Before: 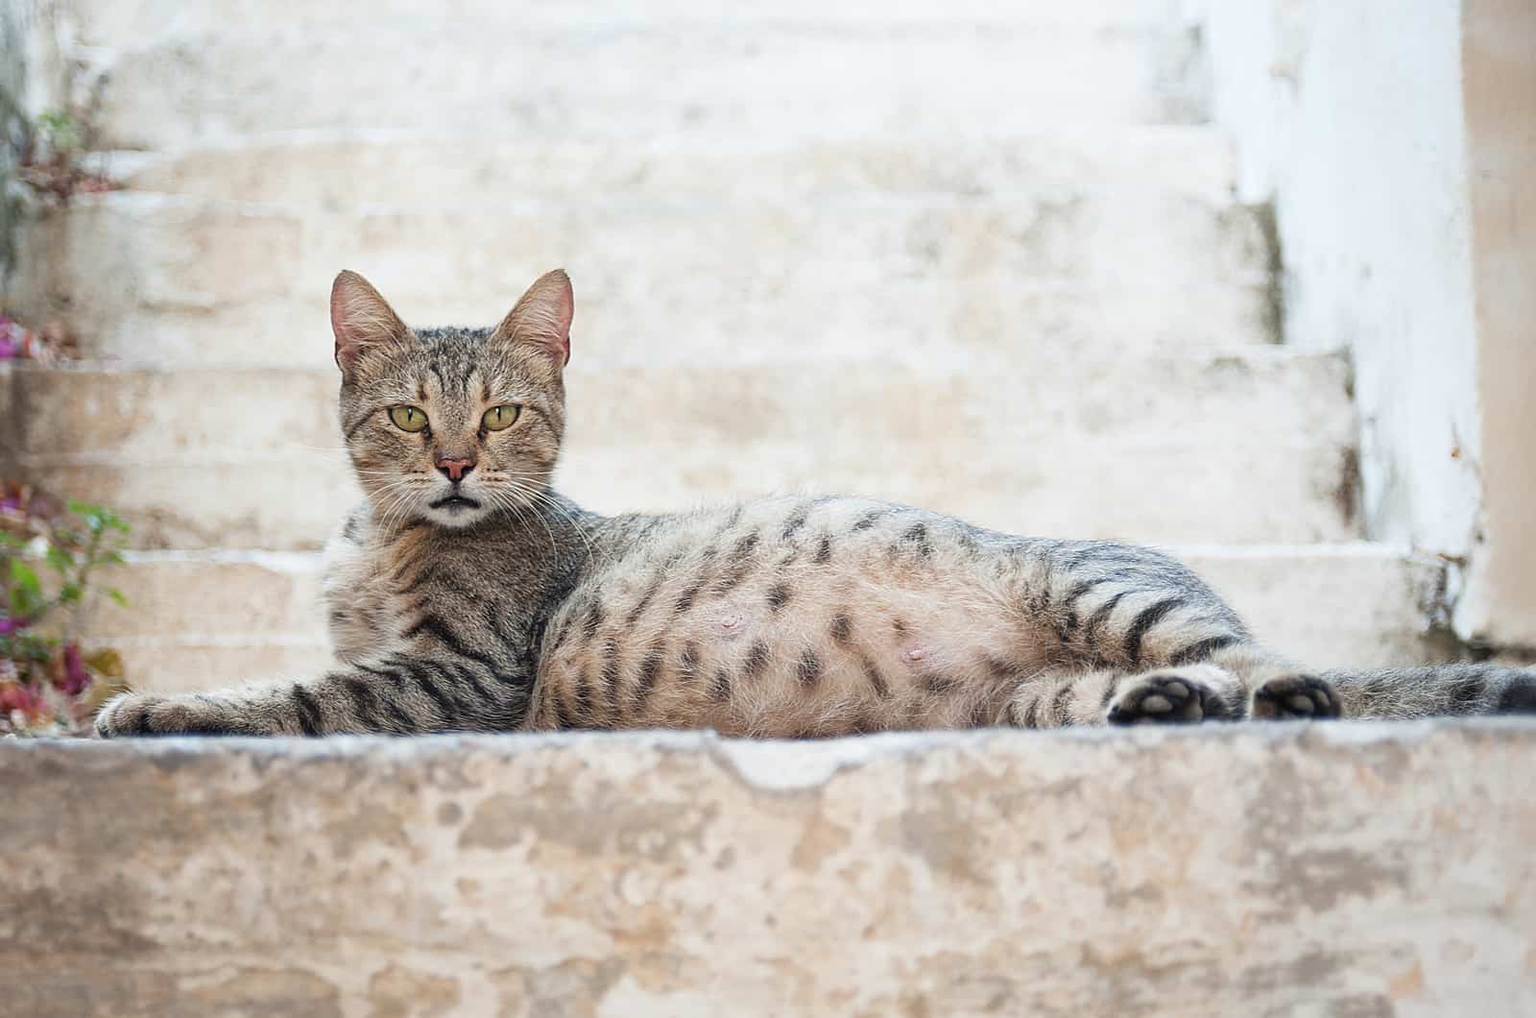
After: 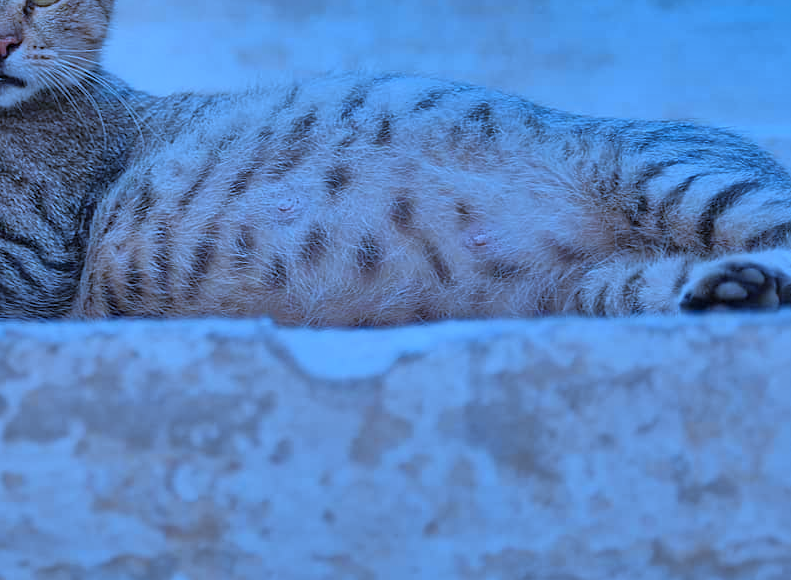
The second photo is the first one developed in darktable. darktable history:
crop: left 29.672%, top 41.786%, right 20.851%, bottom 3.487%
exposure: black level correction 0.001, compensate highlight preservation false
shadows and highlights: shadows 20.91, highlights -82.73, soften with gaussian
tone equalizer: -8 EV -0.002 EV, -7 EV 0.005 EV, -6 EV -0.008 EV, -5 EV 0.007 EV, -4 EV -0.042 EV, -3 EV -0.233 EV, -2 EV -0.662 EV, -1 EV -0.983 EV, +0 EV -0.969 EV, smoothing diameter 2%, edges refinement/feathering 20, mask exposure compensation -1.57 EV, filter diffusion 5
white balance: red 0.766, blue 1.537
color zones: curves: ch2 [(0, 0.488) (0.143, 0.417) (0.286, 0.212) (0.429, 0.179) (0.571, 0.154) (0.714, 0.415) (0.857, 0.495) (1, 0.488)]
